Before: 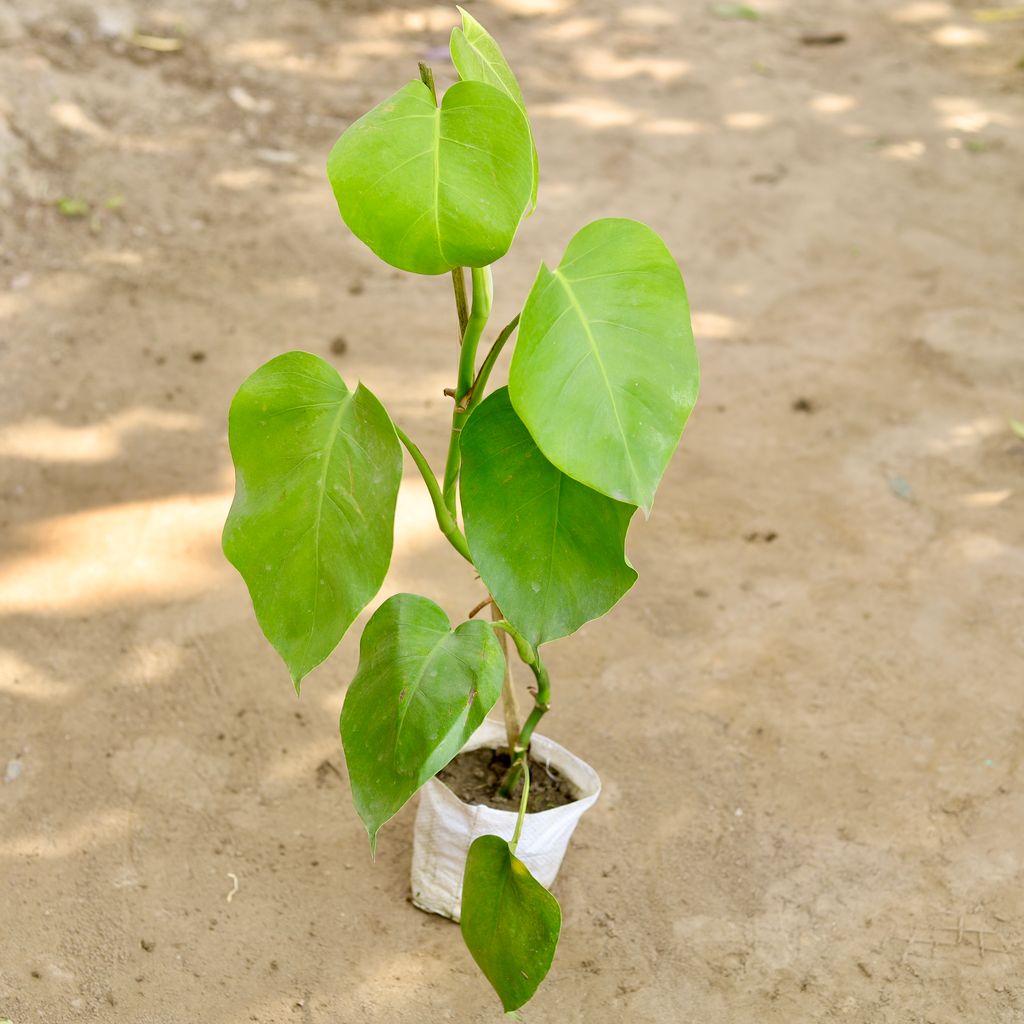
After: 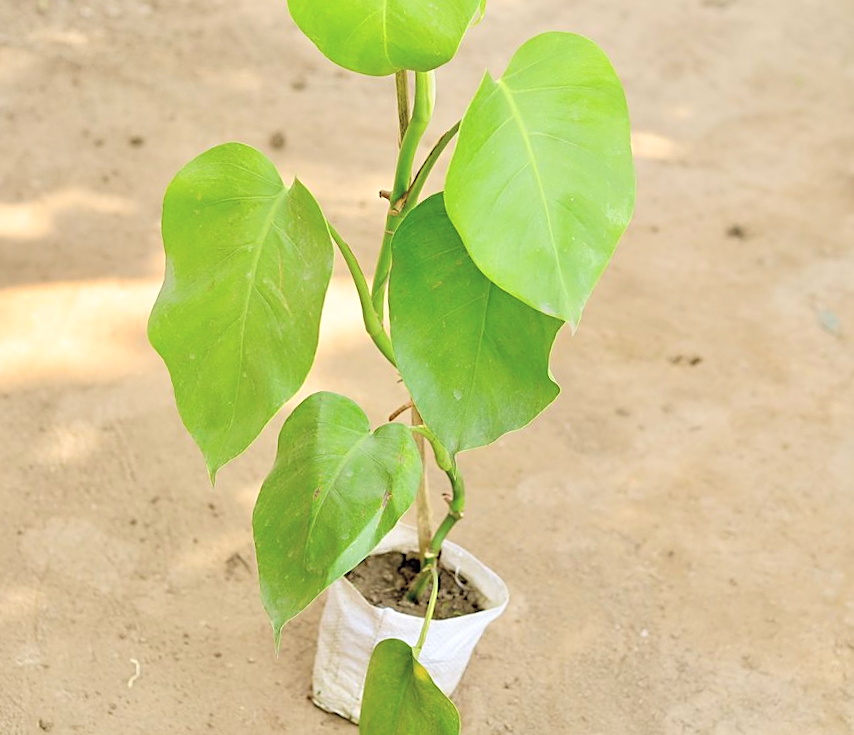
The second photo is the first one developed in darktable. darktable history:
contrast brightness saturation: brightness 0.274
sharpen: on, module defaults
crop and rotate: angle -3.97°, left 9.828%, top 20.916%, right 11.93%, bottom 11.806%
